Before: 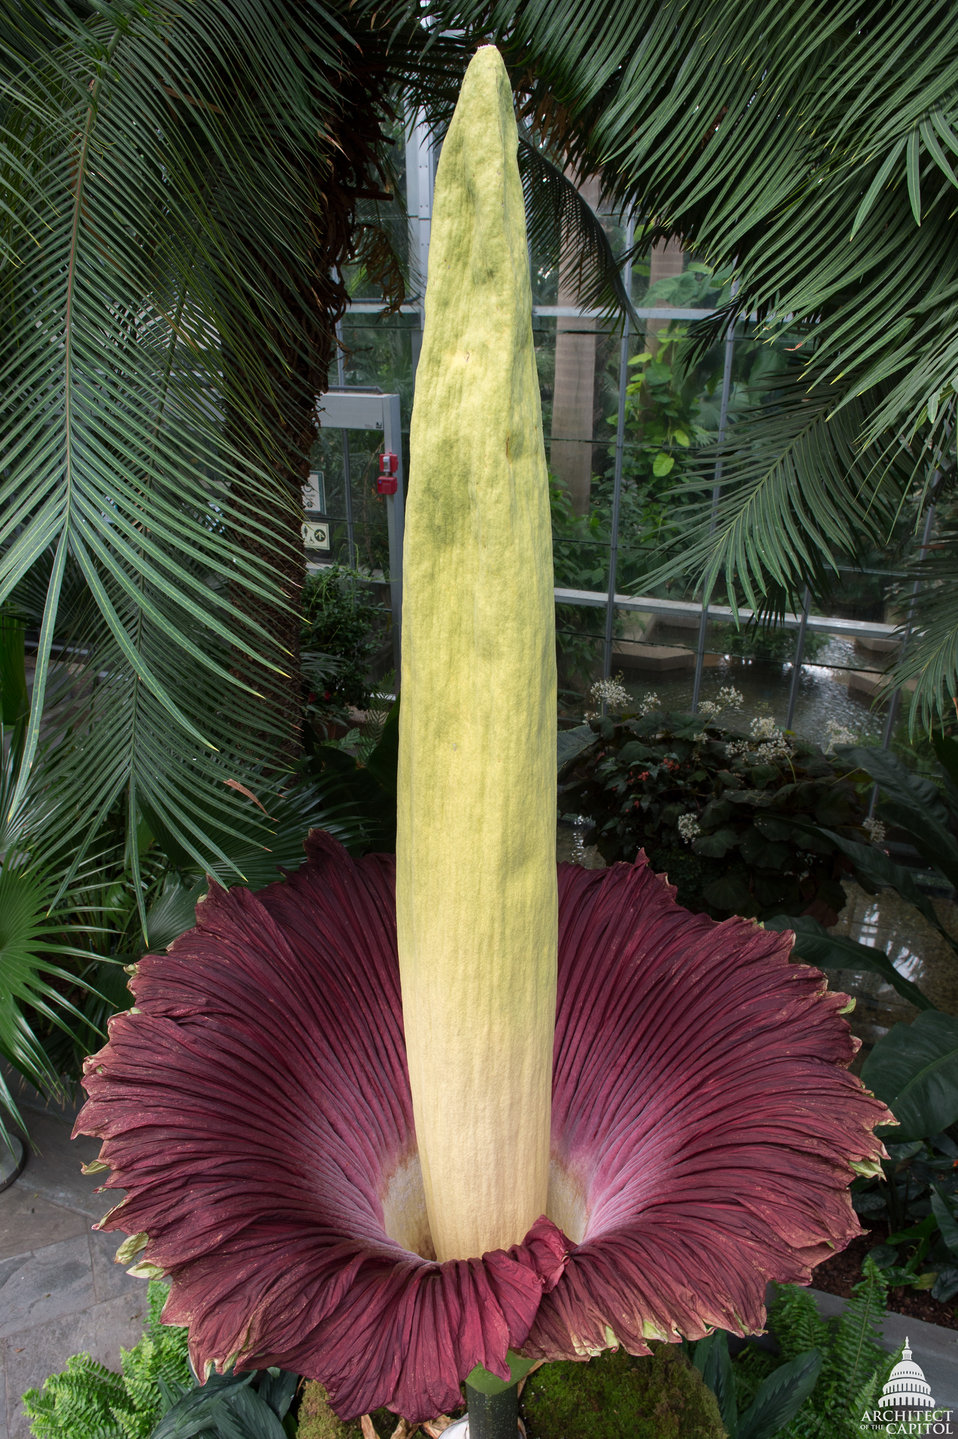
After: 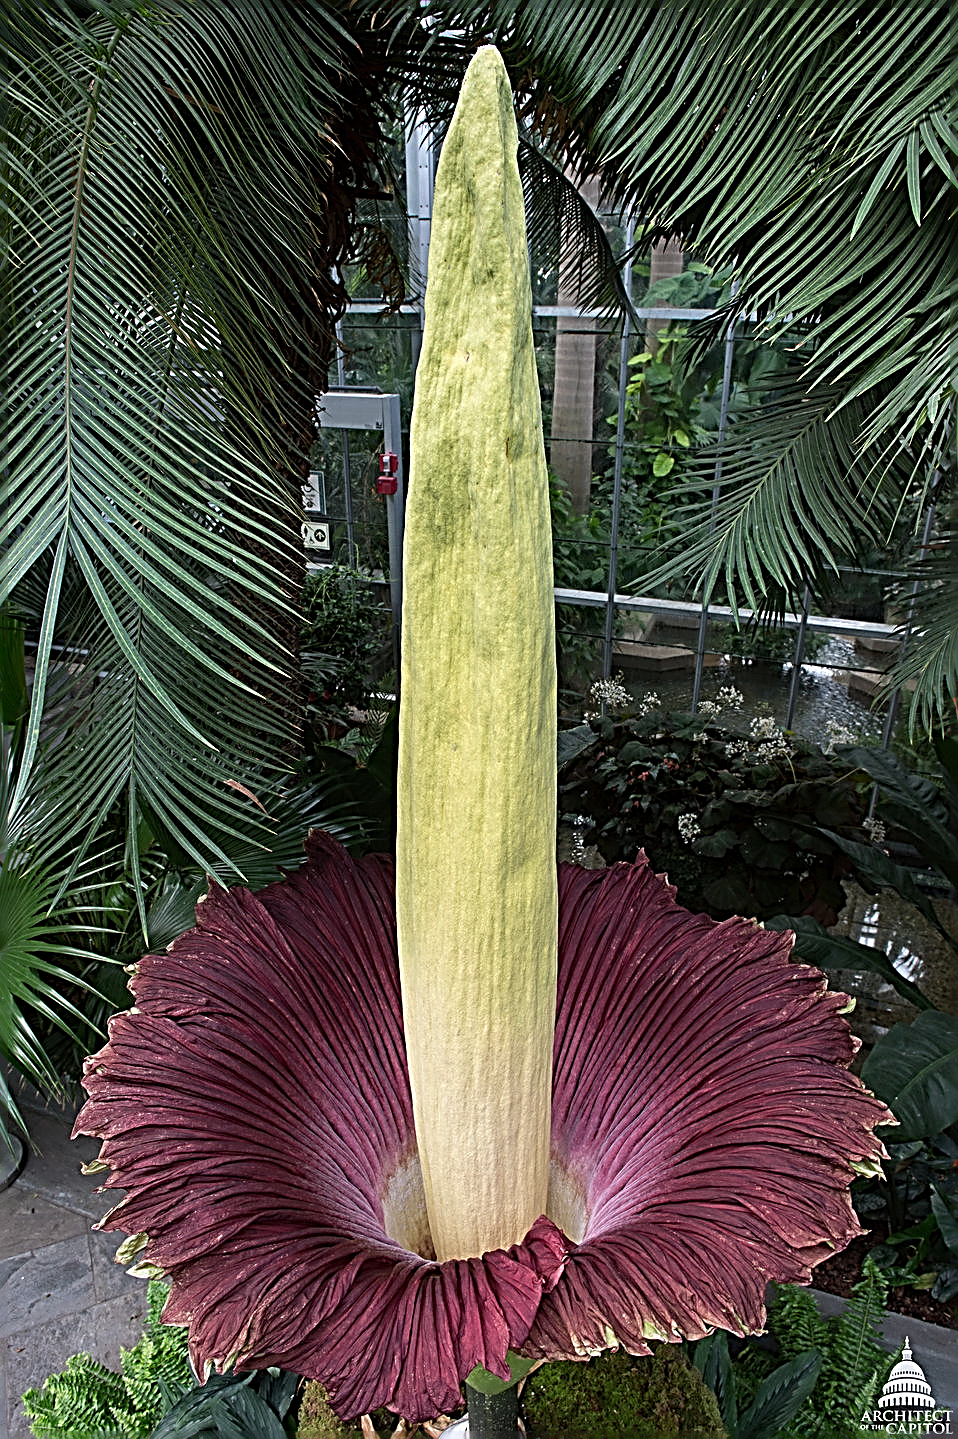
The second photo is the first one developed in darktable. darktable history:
sharpen: radius 3.158, amount 1.731
white balance: red 0.976, blue 1.04
